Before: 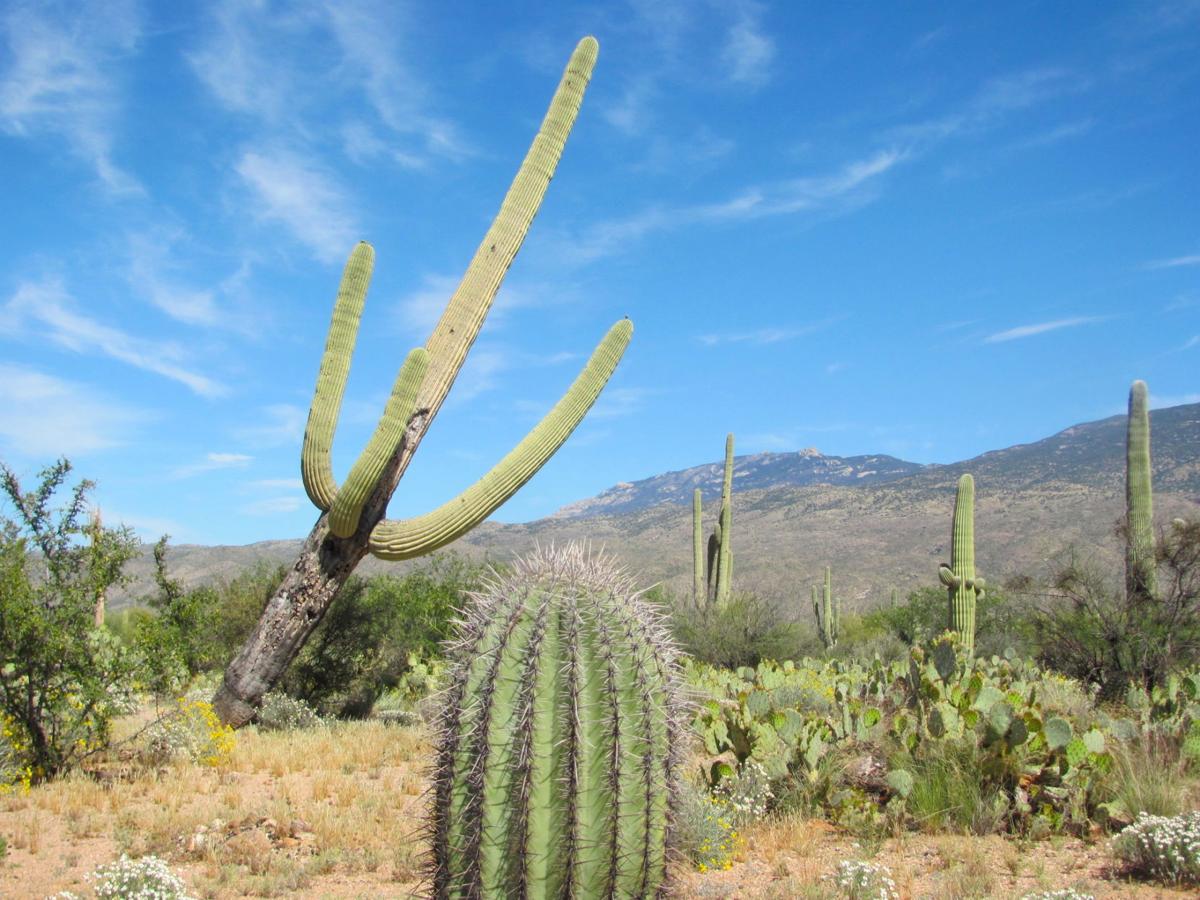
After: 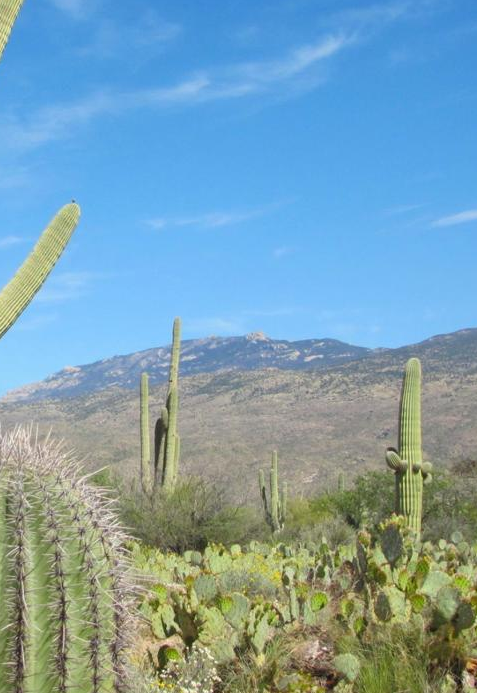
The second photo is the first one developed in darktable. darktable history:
crop: left 46.145%, top 12.906%, right 14.031%, bottom 10.007%
